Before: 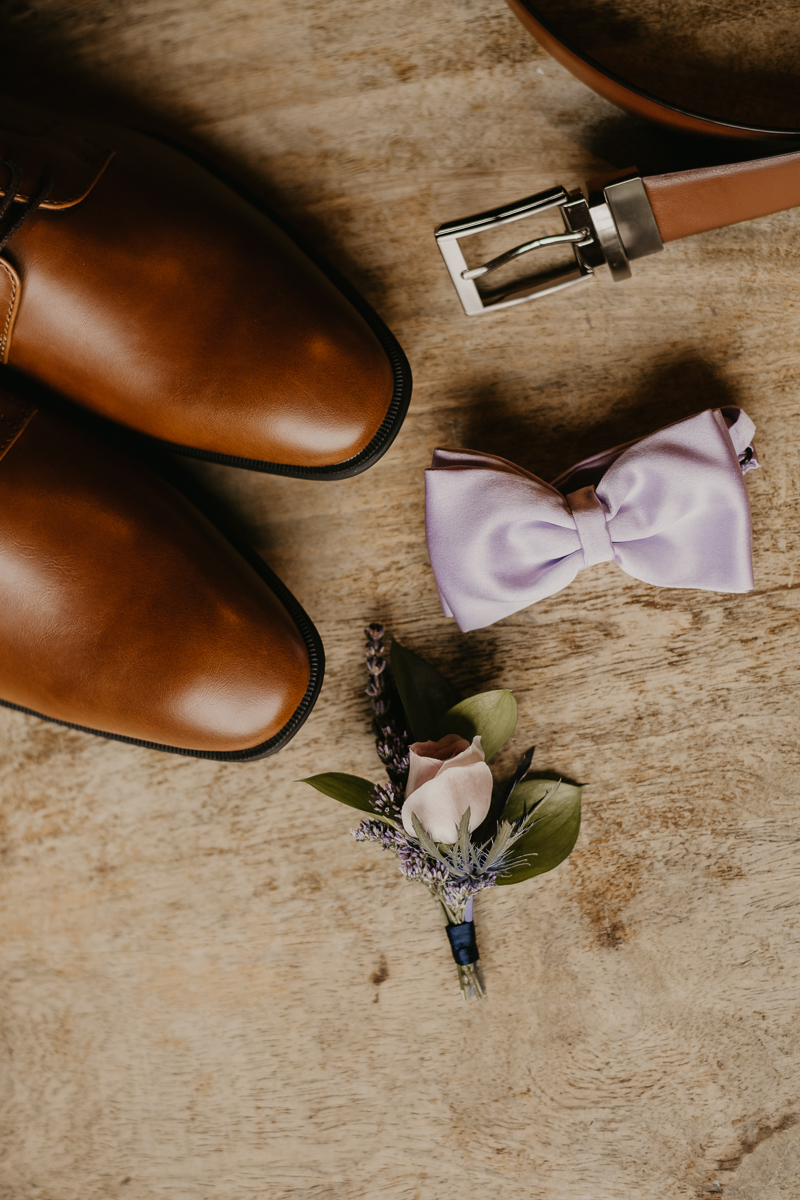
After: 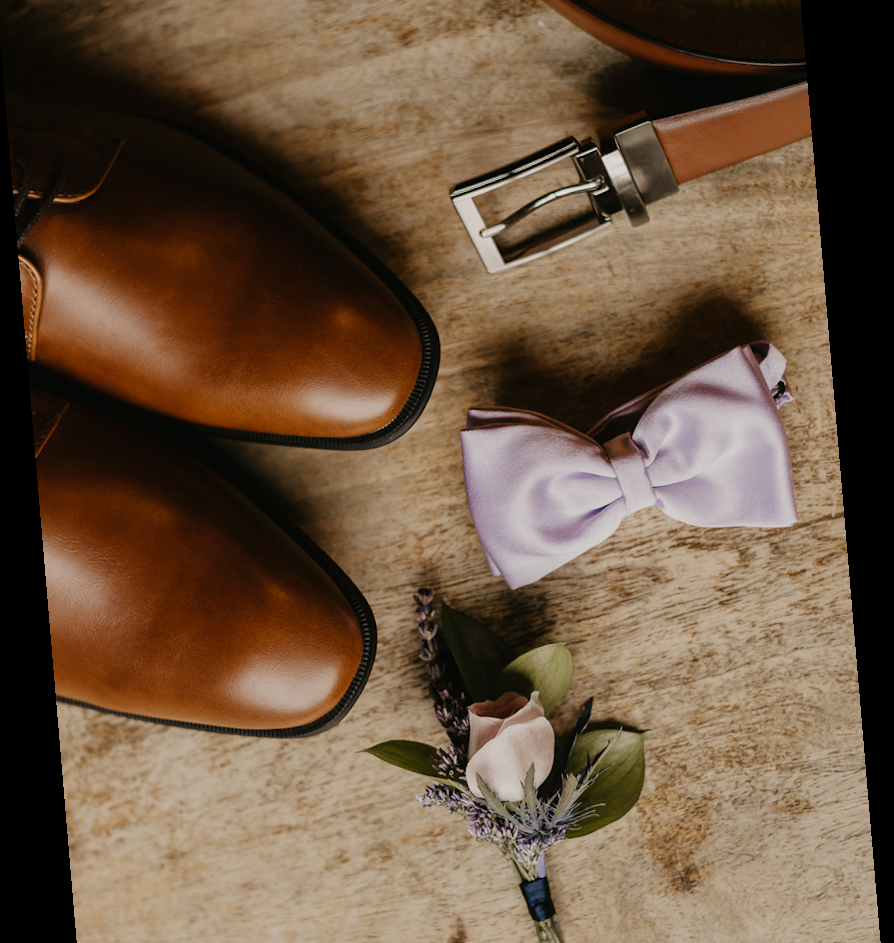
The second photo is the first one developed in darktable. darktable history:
crop: left 0.387%, top 5.469%, bottom 19.809%
rotate and perspective: rotation -4.86°, automatic cropping off
